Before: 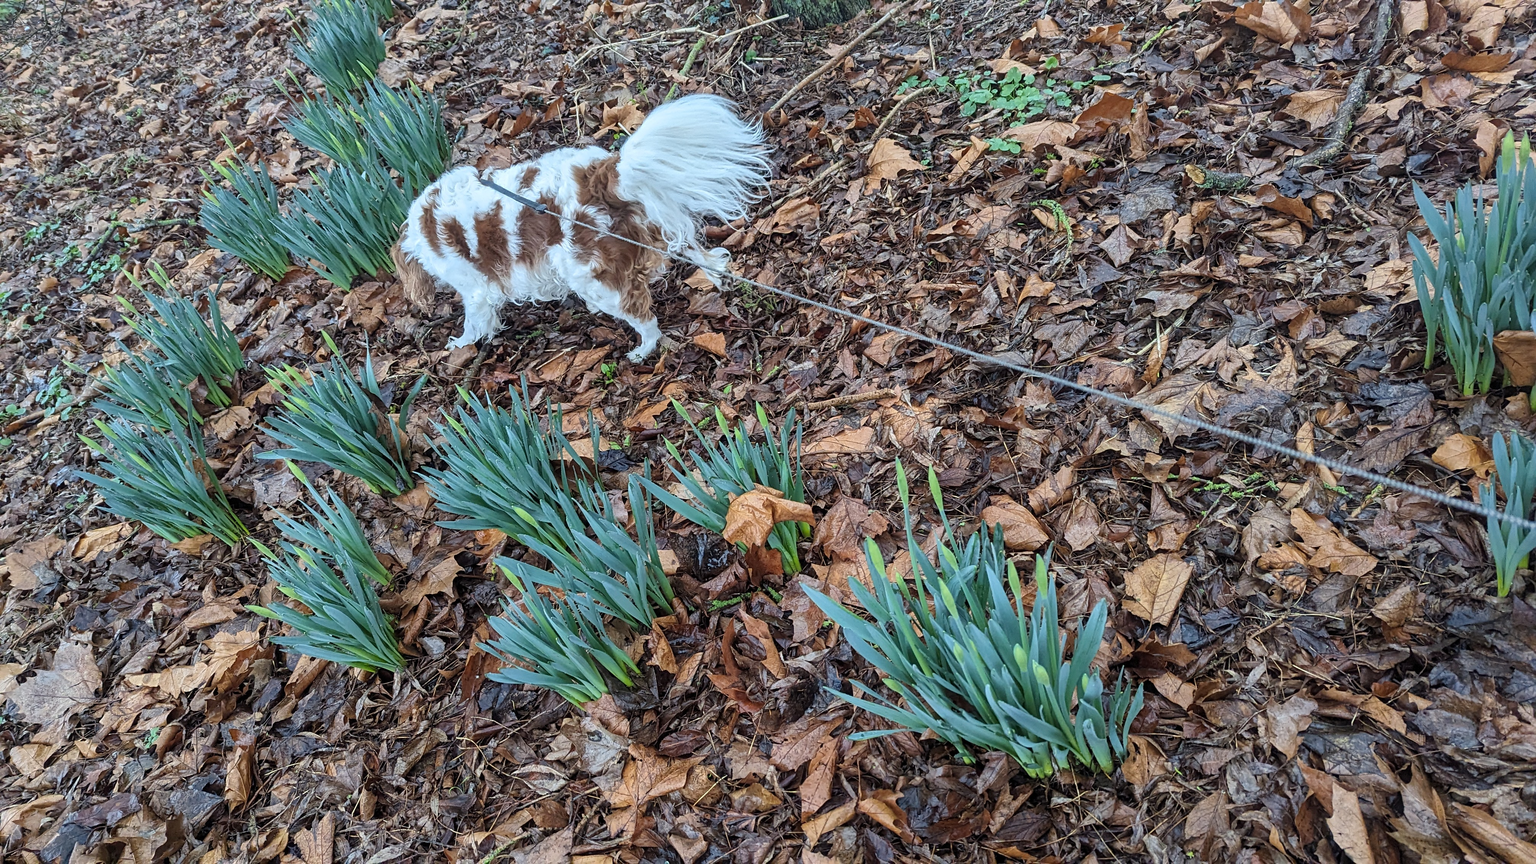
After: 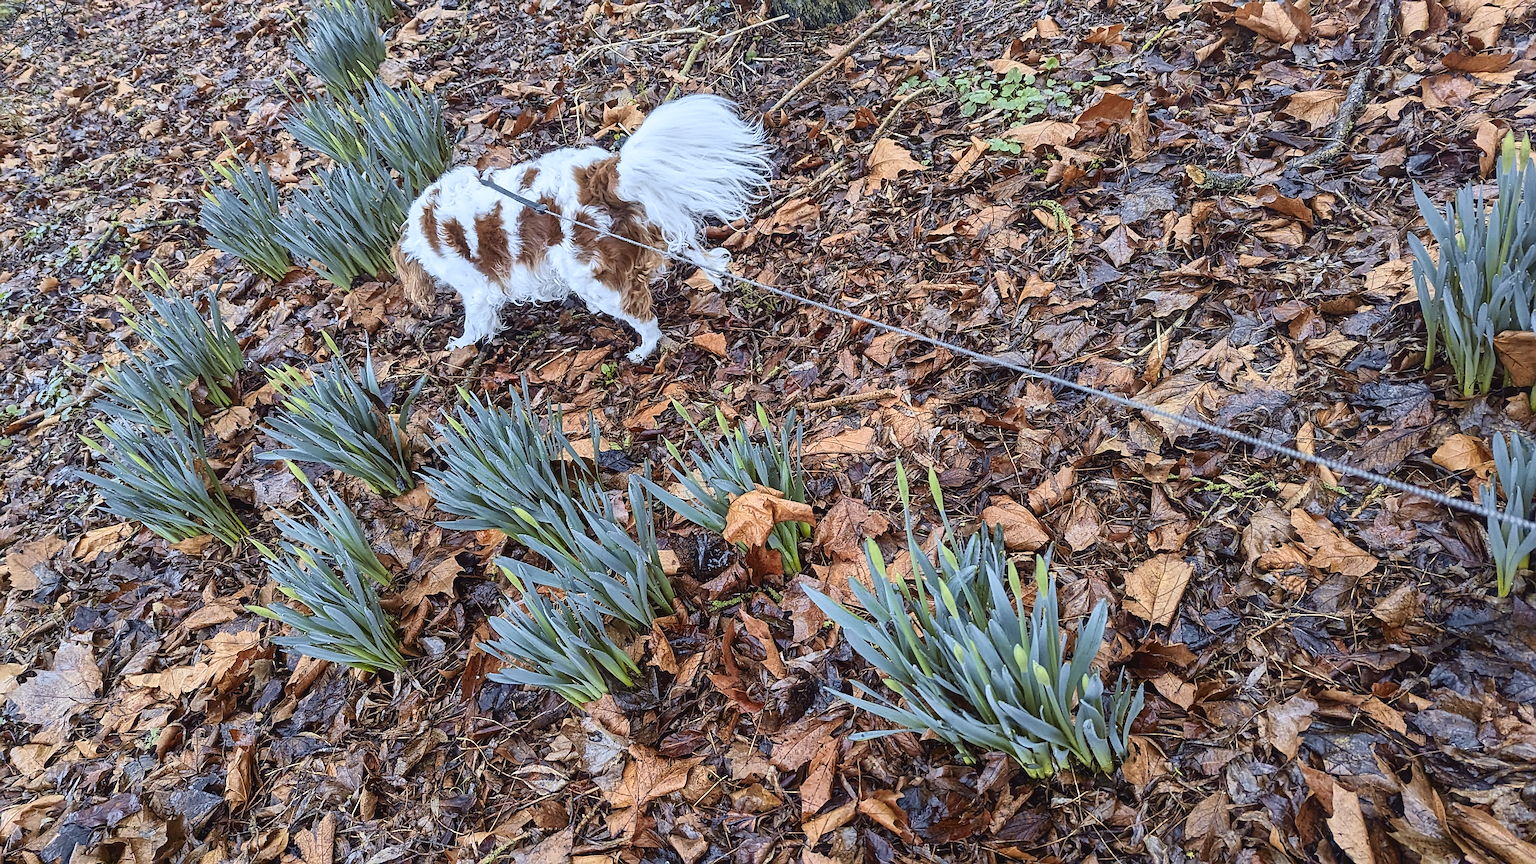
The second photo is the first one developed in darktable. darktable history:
tone curve: curves: ch0 [(0, 0.036) (0.119, 0.115) (0.461, 0.479) (0.715, 0.767) (0.817, 0.865) (1, 0.998)]; ch1 [(0, 0) (0.377, 0.416) (0.44, 0.478) (0.487, 0.498) (0.514, 0.525) (0.538, 0.552) (0.67, 0.688) (1, 1)]; ch2 [(0, 0) (0.38, 0.405) (0.463, 0.445) (0.492, 0.486) (0.524, 0.541) (0.578, 0.59) (0.653, 0.658) (1, 1)], color space Lab, independent channels, preserve colors none
sharpen: on, module defaults
